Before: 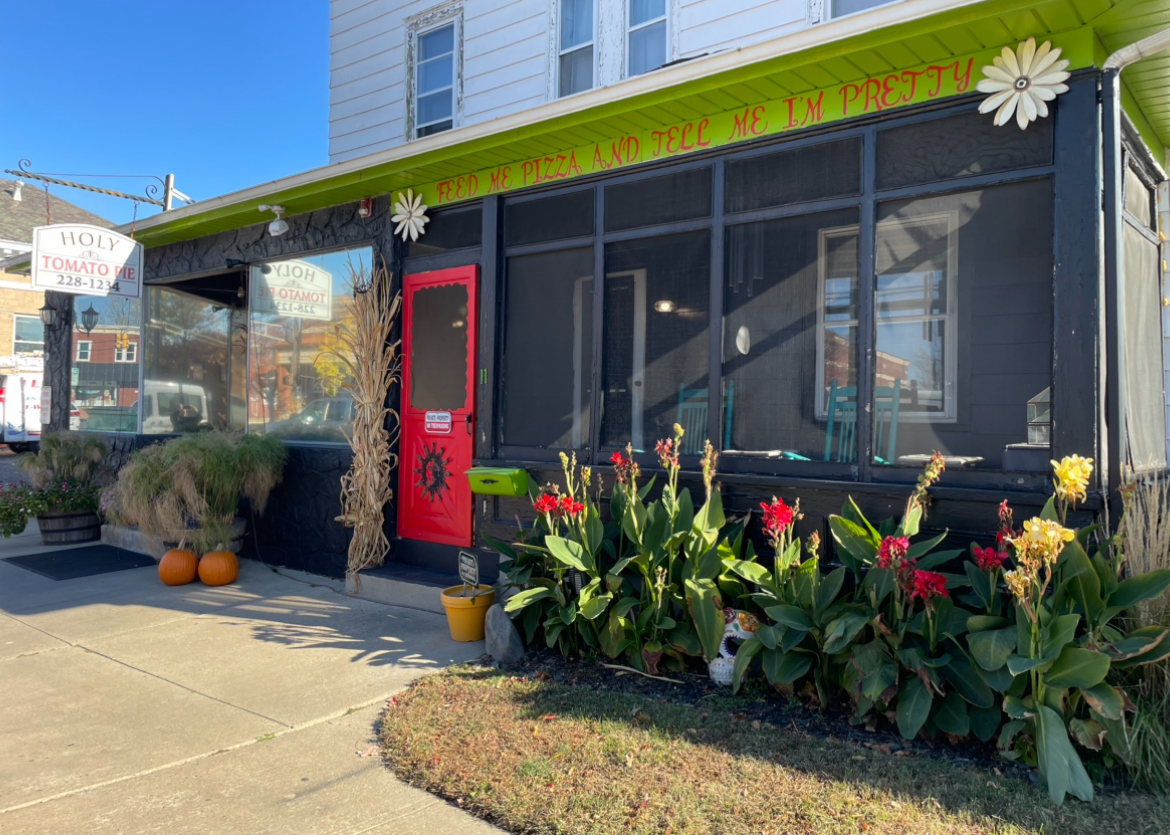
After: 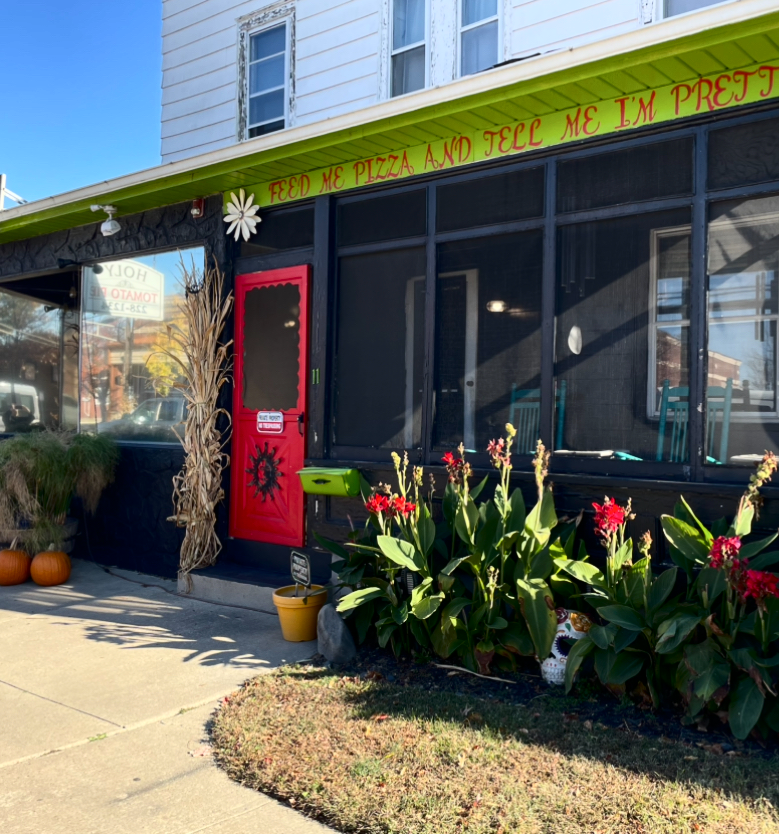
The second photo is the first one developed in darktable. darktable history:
contrast brightness saturation: contrast 0.279
crop and rotate: left 14.361%, right 18.987%
